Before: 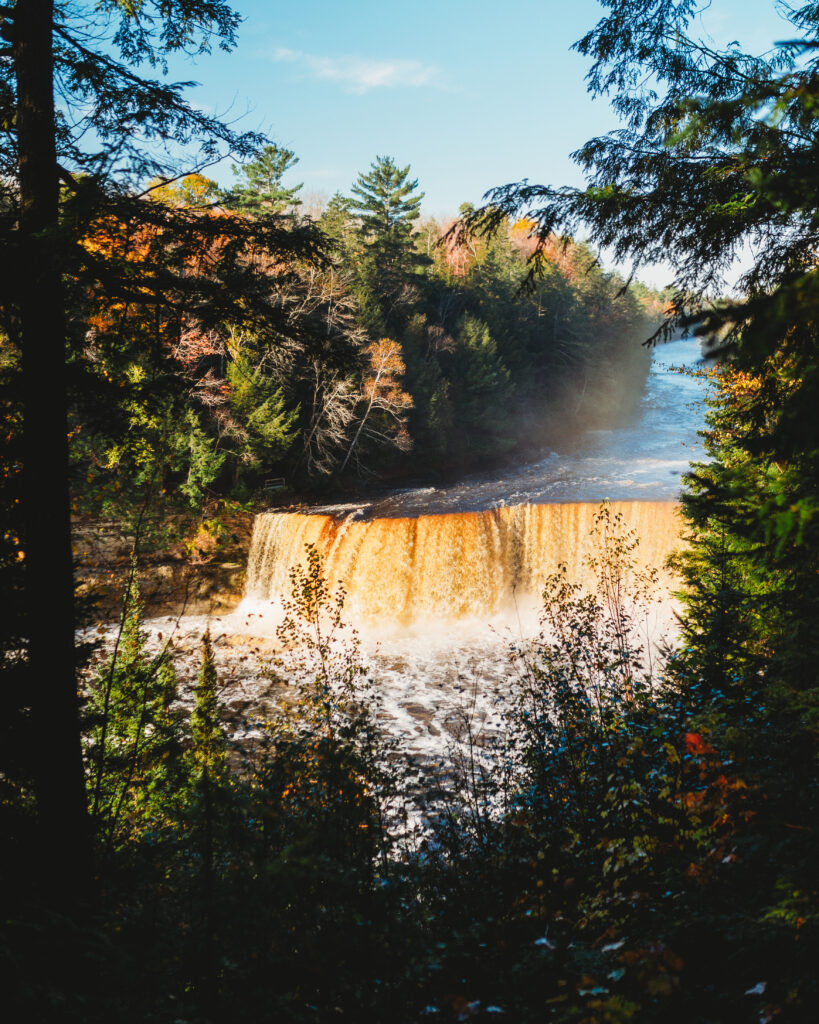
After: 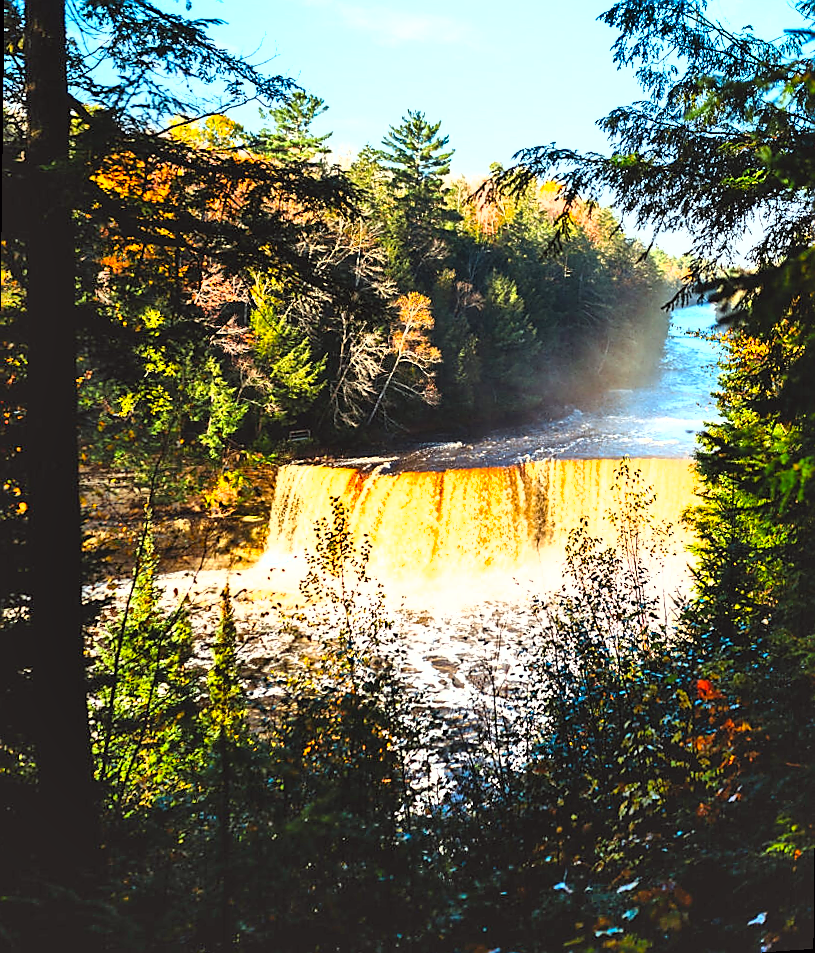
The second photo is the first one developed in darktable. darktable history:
exposure: black level correction 0, exposure 0.7 EV, compensate exposure bias true, compensate highlight preservation false
shadows and highlights: low approximation 0.01, soften with gaussian
sharpen: radius 1.4, amount 1.25, threshold 0.7
white balance: red 0.978, blue 0.999
rotate and perspective: rotation 0.679°, lens shift (horizontal) 0.136, crop left 0.009, crop right 0.991, crop top 0.078, crop bottom 0.95
color balance: lift [1, 1.001, 0.999, 1.001], gamma [1, 1.004, 1.007, 0.993], gain [1, 0.991, 0.987, 1.013], contrast 7.5%, contrast fulcrum 10%, output saturation 115%
